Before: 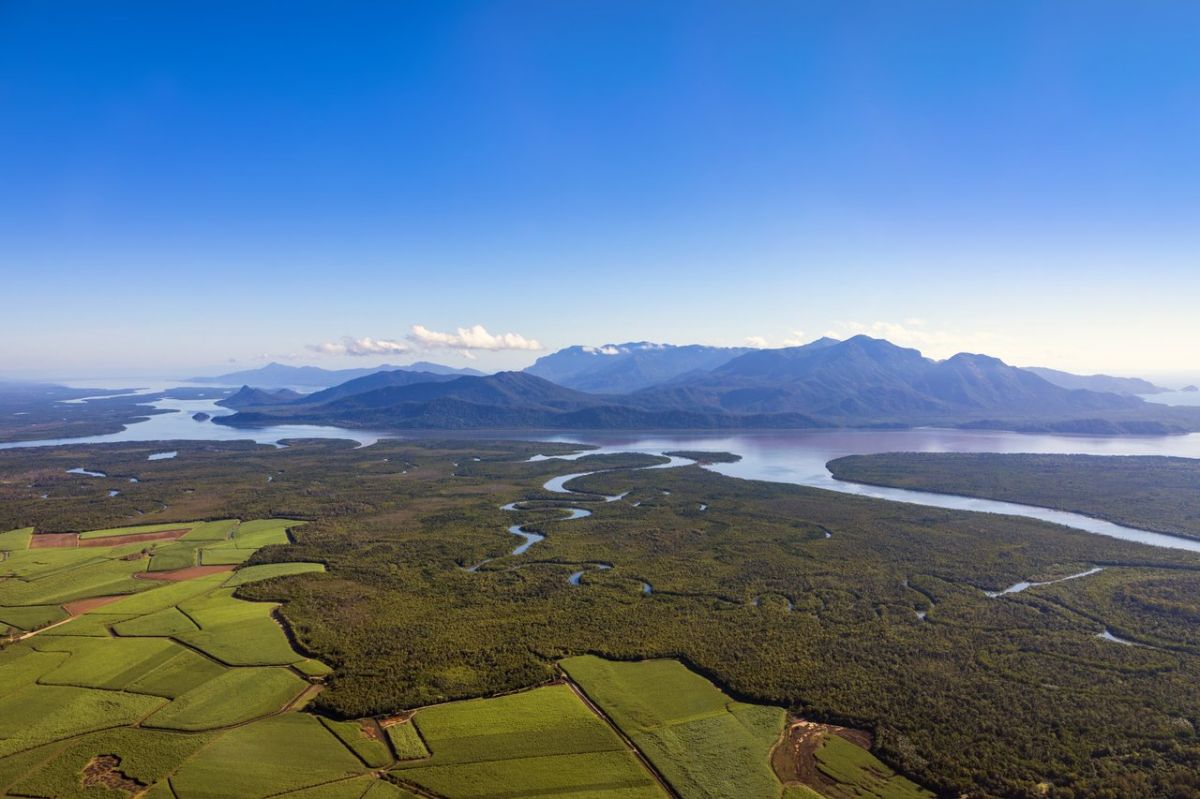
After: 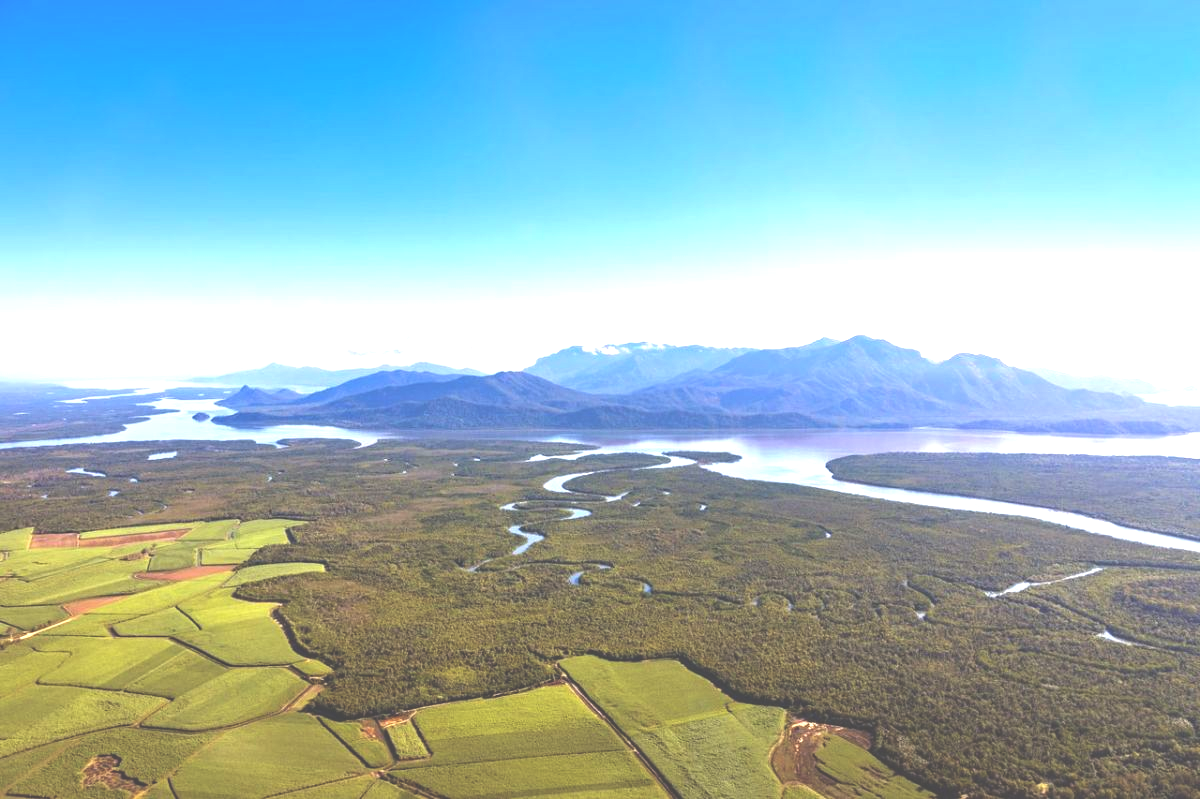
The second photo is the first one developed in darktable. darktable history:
haze removal: compatibility mode true, adaptive false
exposure: black level correction -0.024, exposure 1.394 EV, compensate highlight preservation false
